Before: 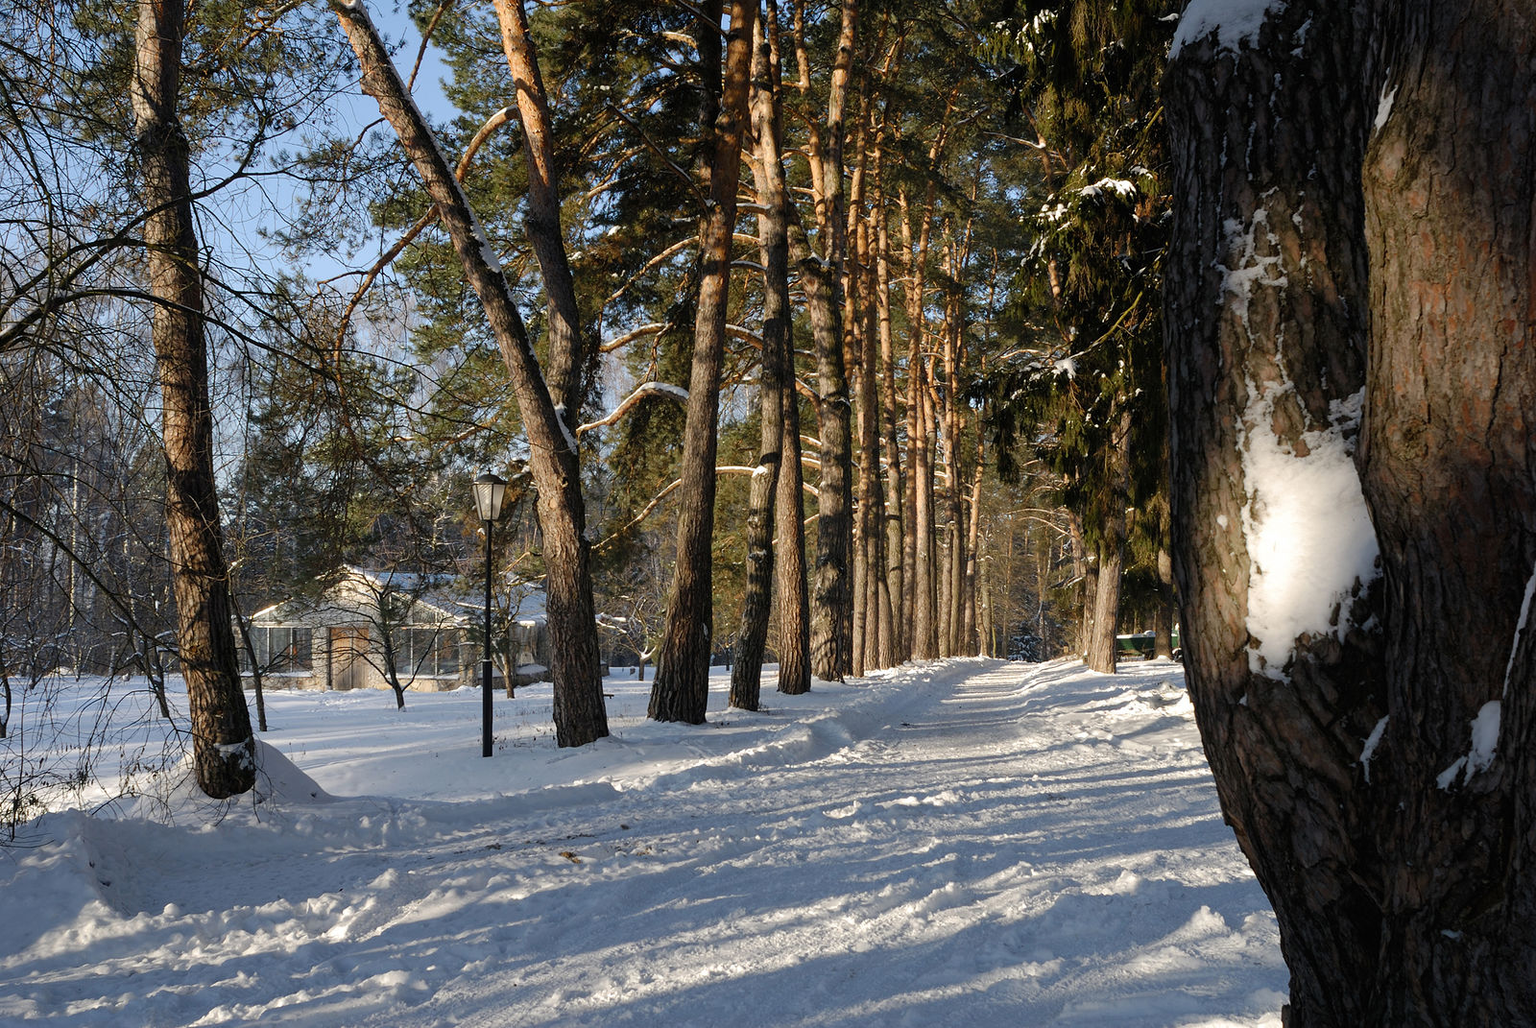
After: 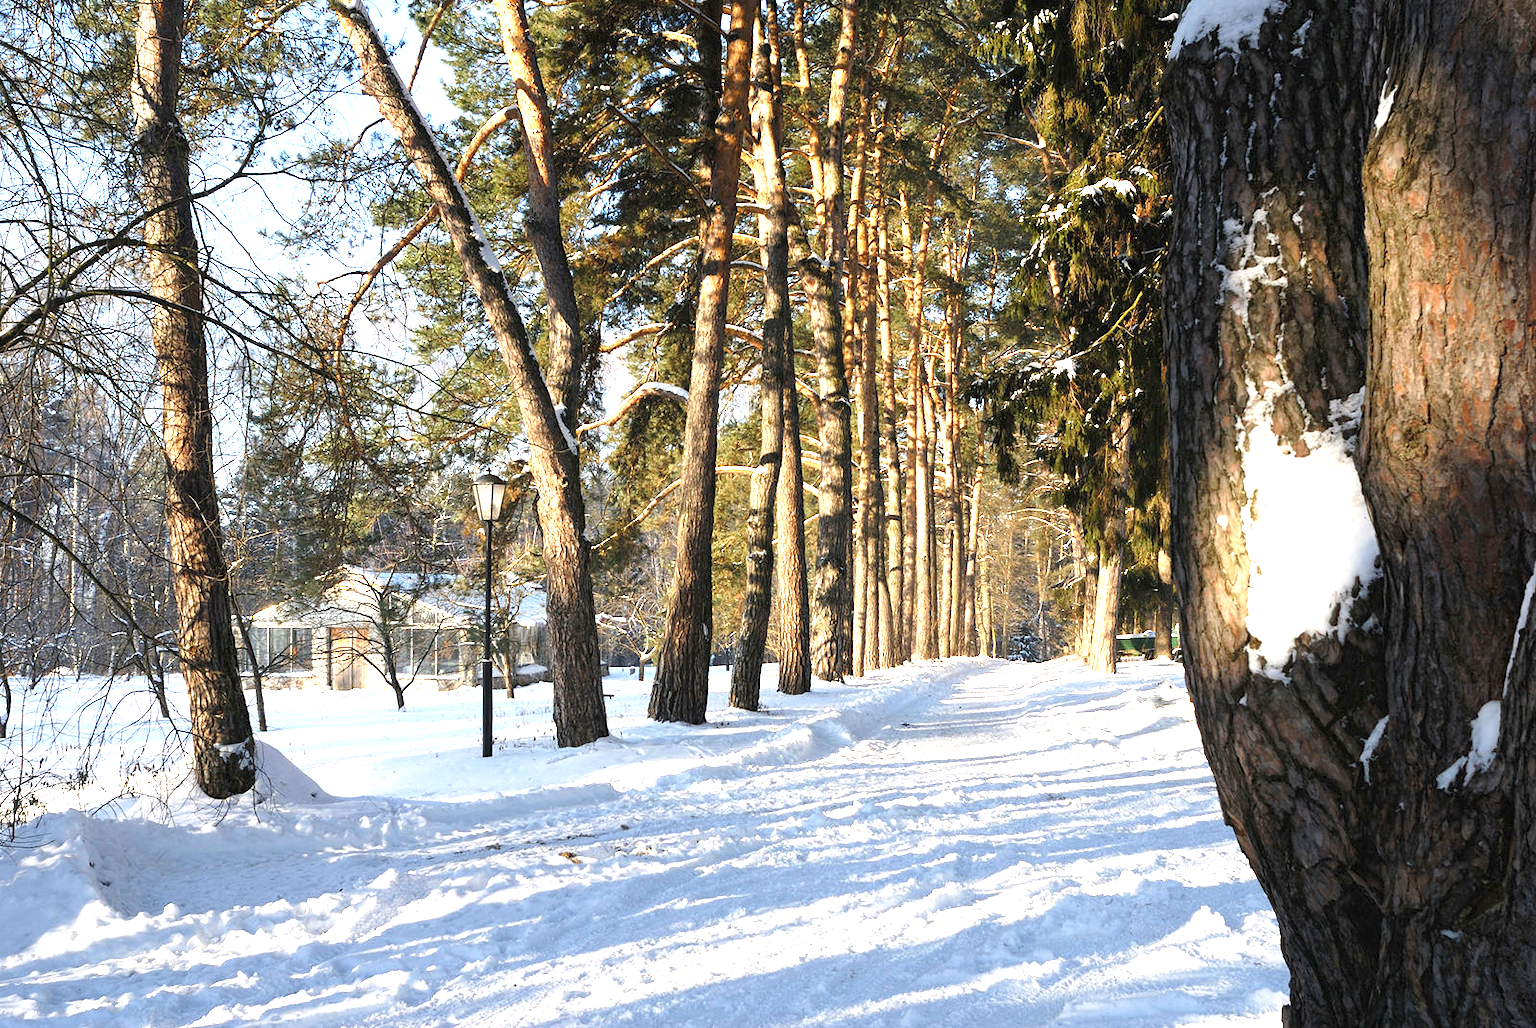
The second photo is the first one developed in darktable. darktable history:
color balance rgb: on, module defaults
exposure: black level correction 0, exposure 1.741 EV, compensate exposure bias true, compensate highlight preservation false
